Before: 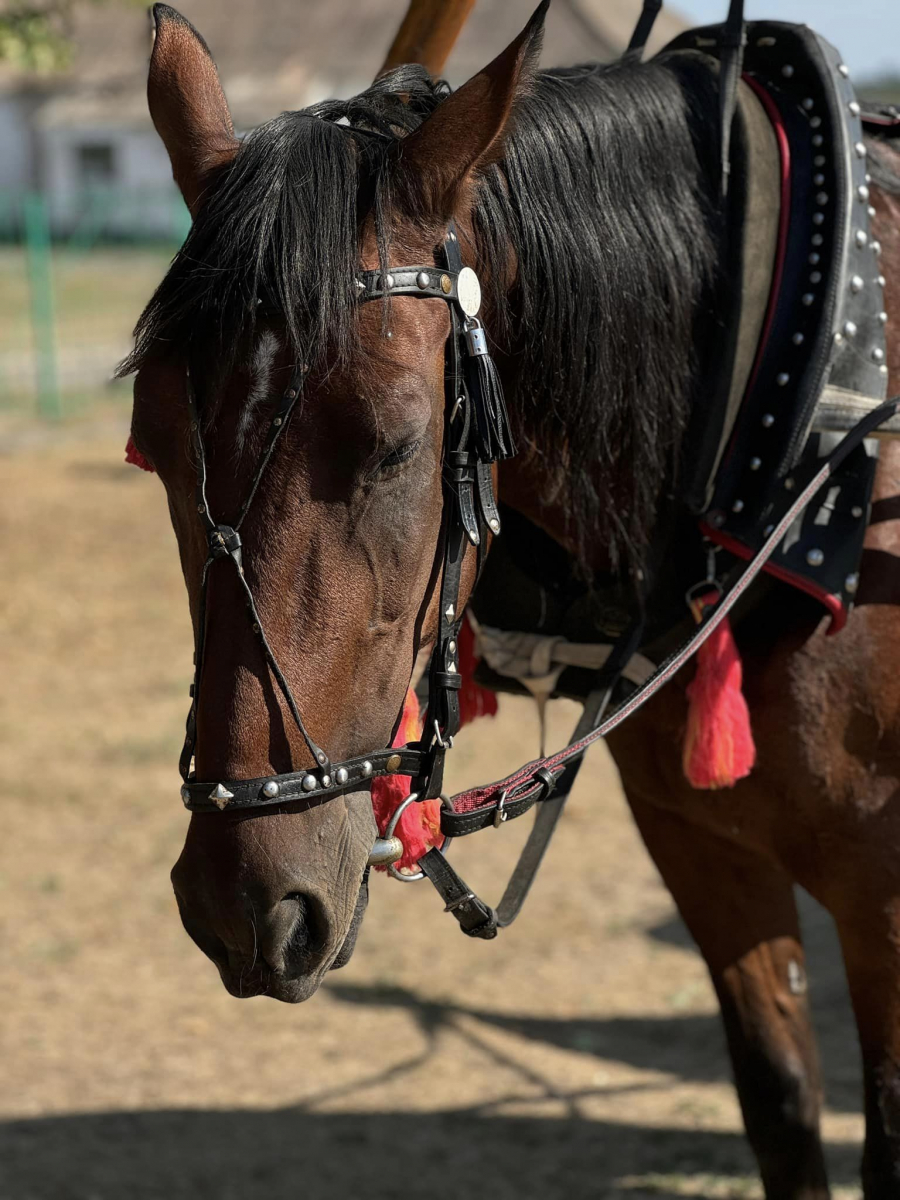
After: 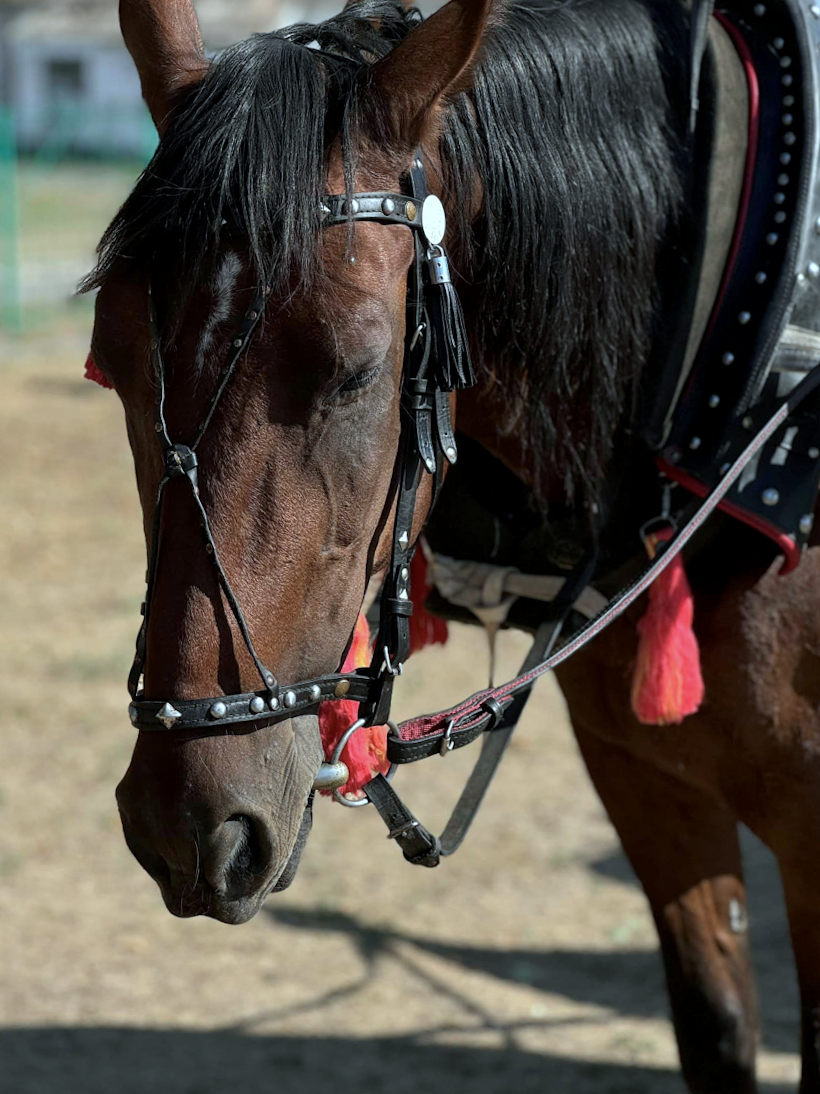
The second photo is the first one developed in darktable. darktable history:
exposure: black level correction 0.001, exposure 0.14 EV, compensate highlight preservation false
crop and rotate: angle -1.96°, left 3.097%, top 4.154%, right 1.586%, bottom 0.529%
color calibration: illuminant F (fluorescent), F source F9 (Cool White Deluxe 4150 K) – high CRI, x 0.374, y 0.373, temperature 4158.34 K
